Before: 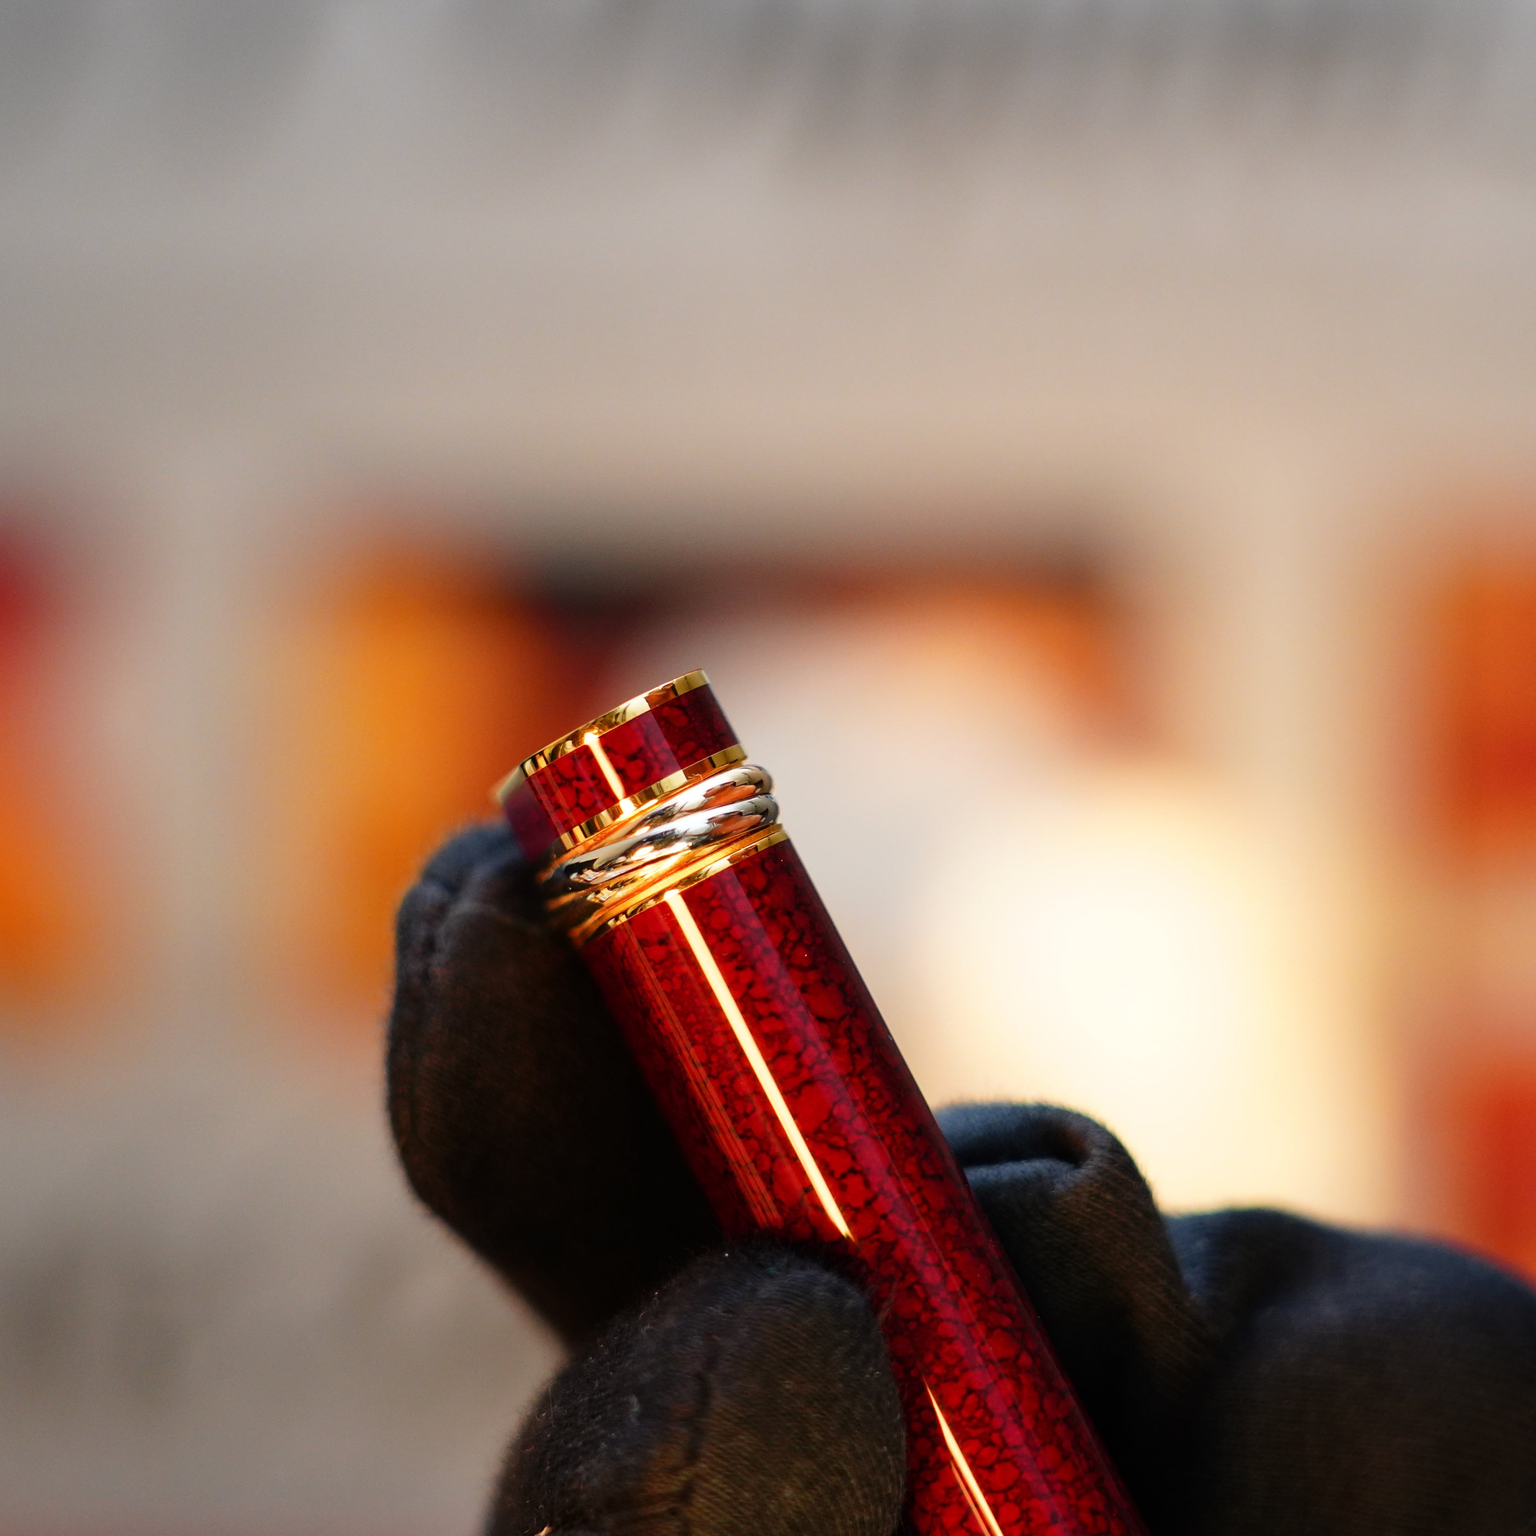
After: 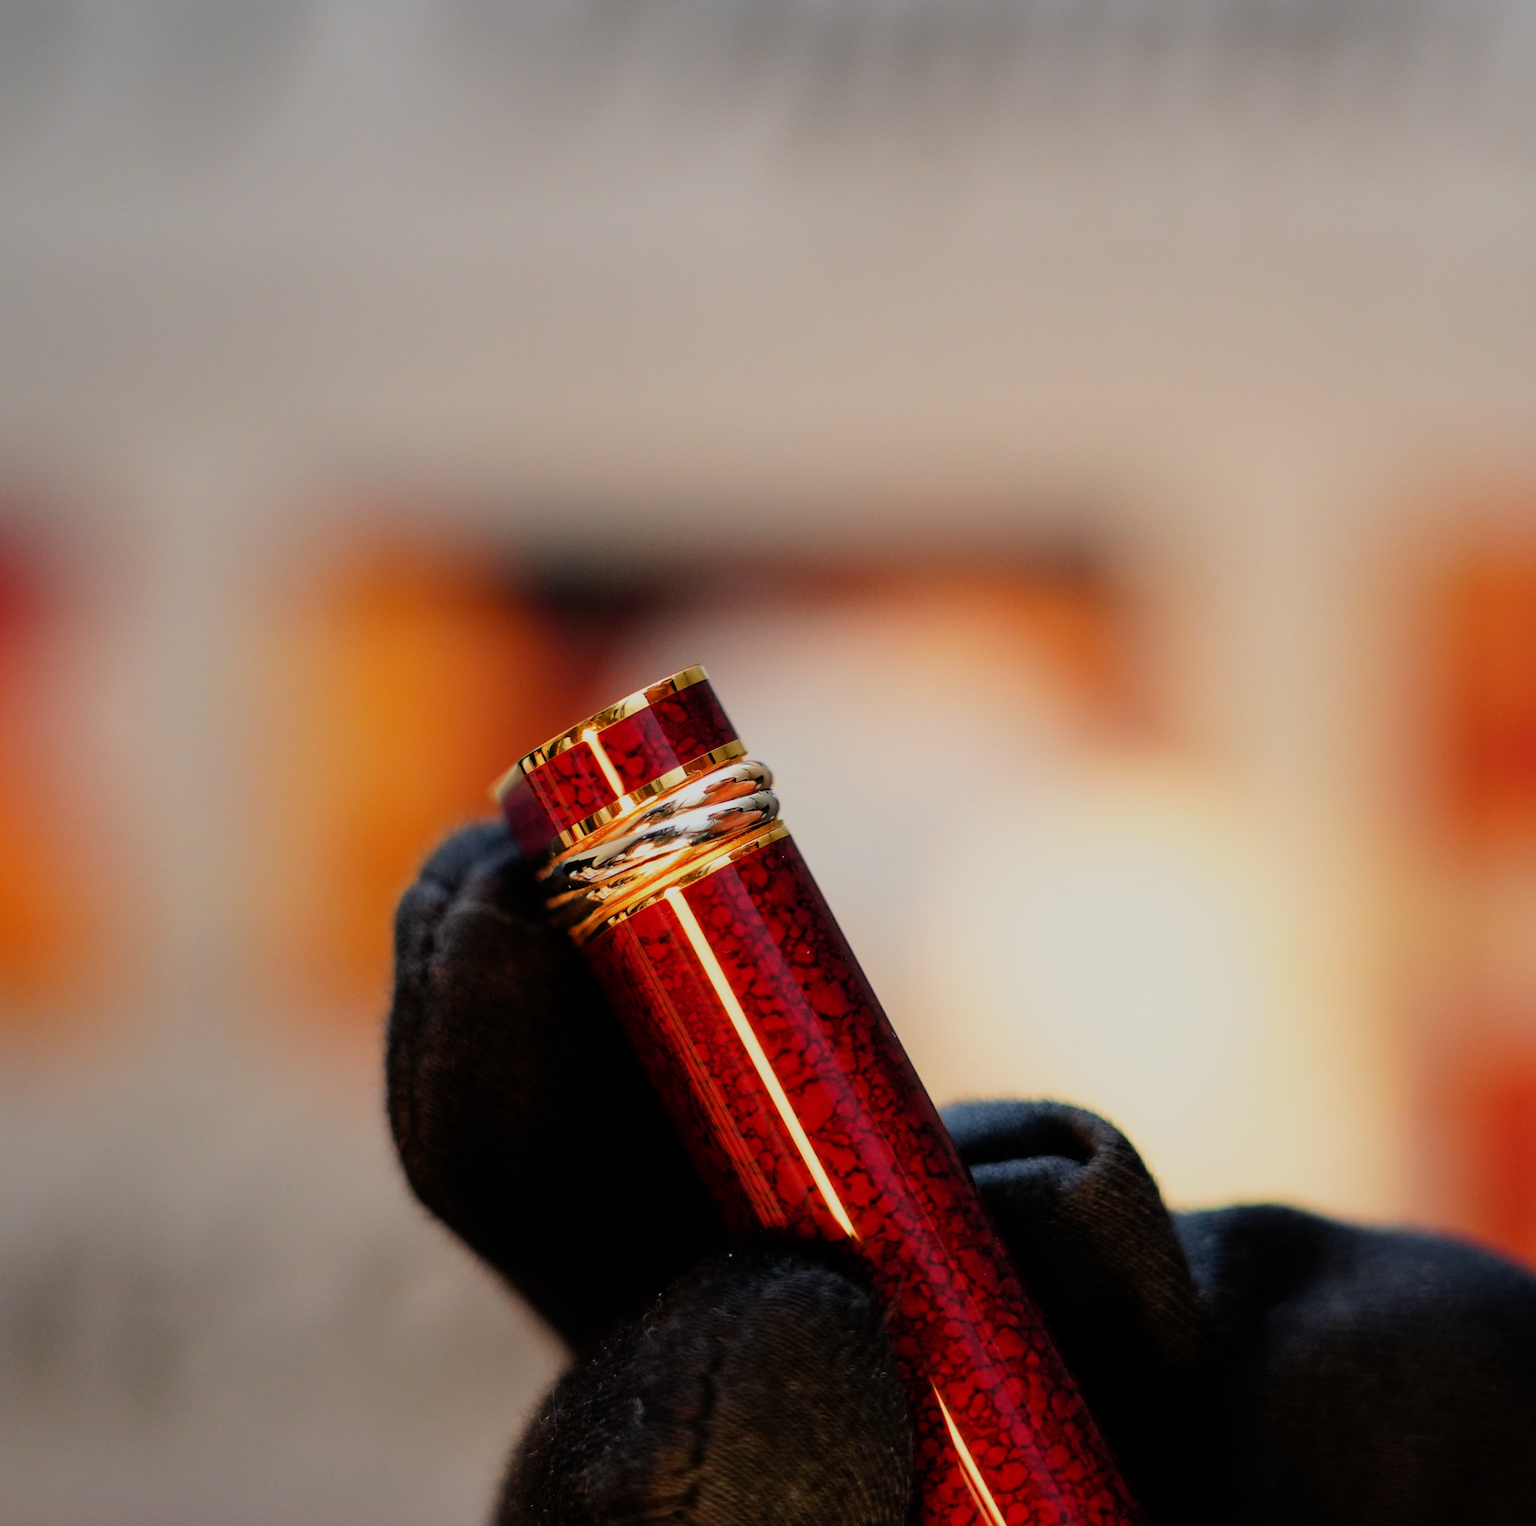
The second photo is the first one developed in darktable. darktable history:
rotate and perspective: rotation -0.45°, automatic cropping original format, crop left 0.008, crop right 0.992, crop top 0.012, crop bottom 0.988
filmic rgb: black relative exposure -7.65 EV, white relative exposure 4.56 EV, hardness 3.61, color science v6 (2022)
